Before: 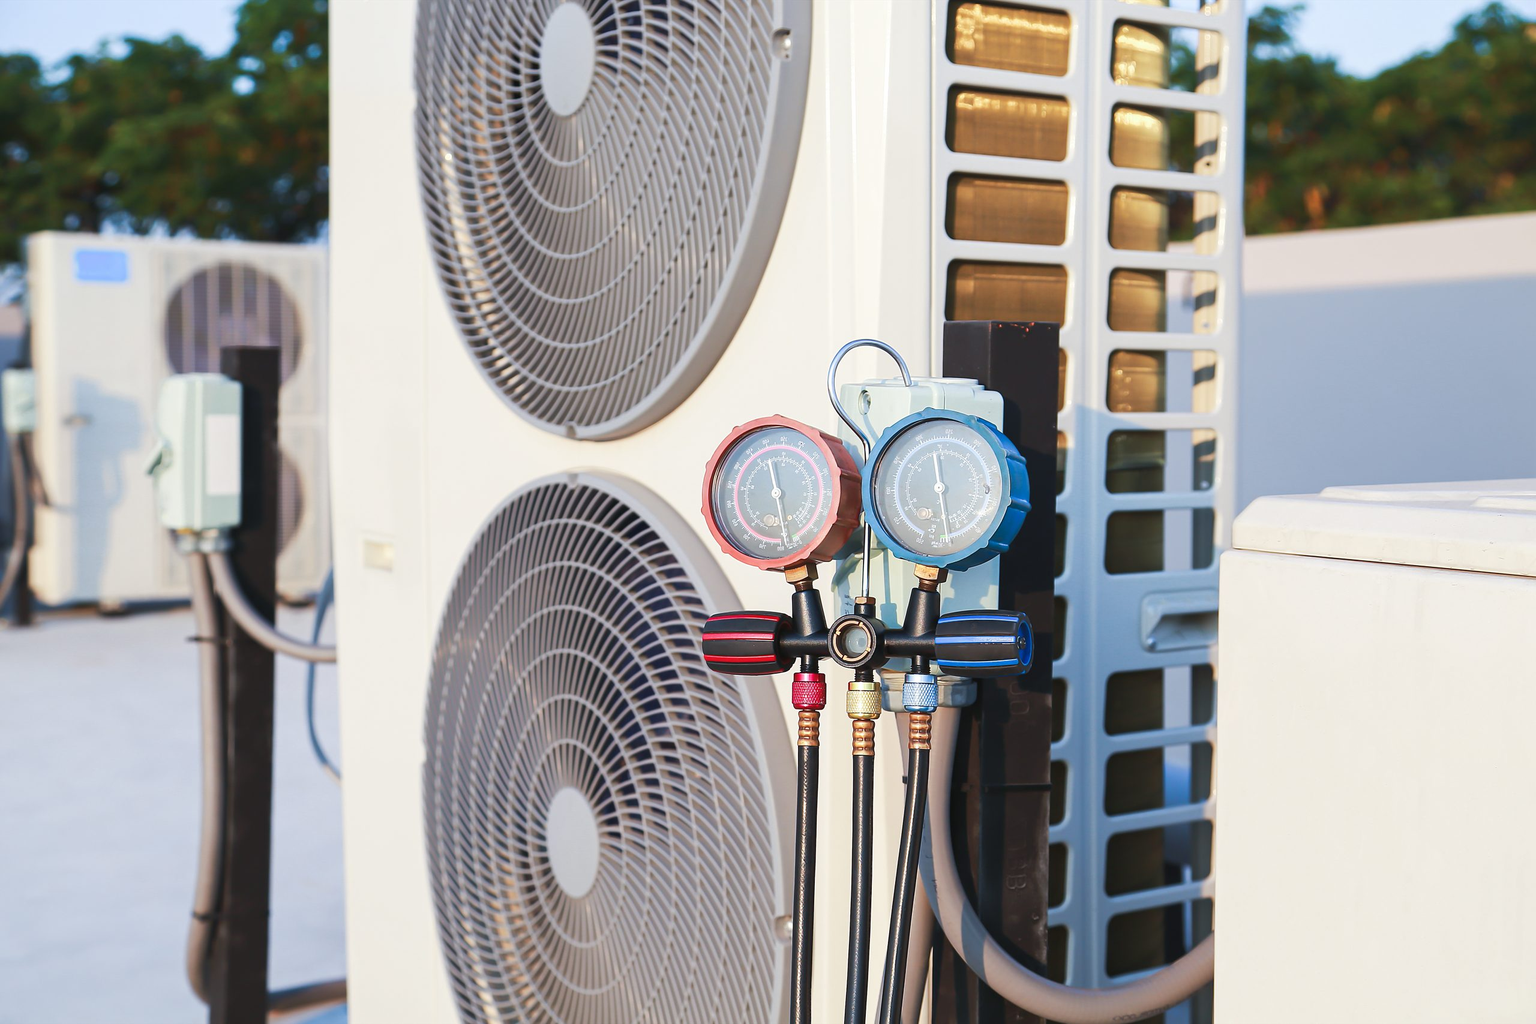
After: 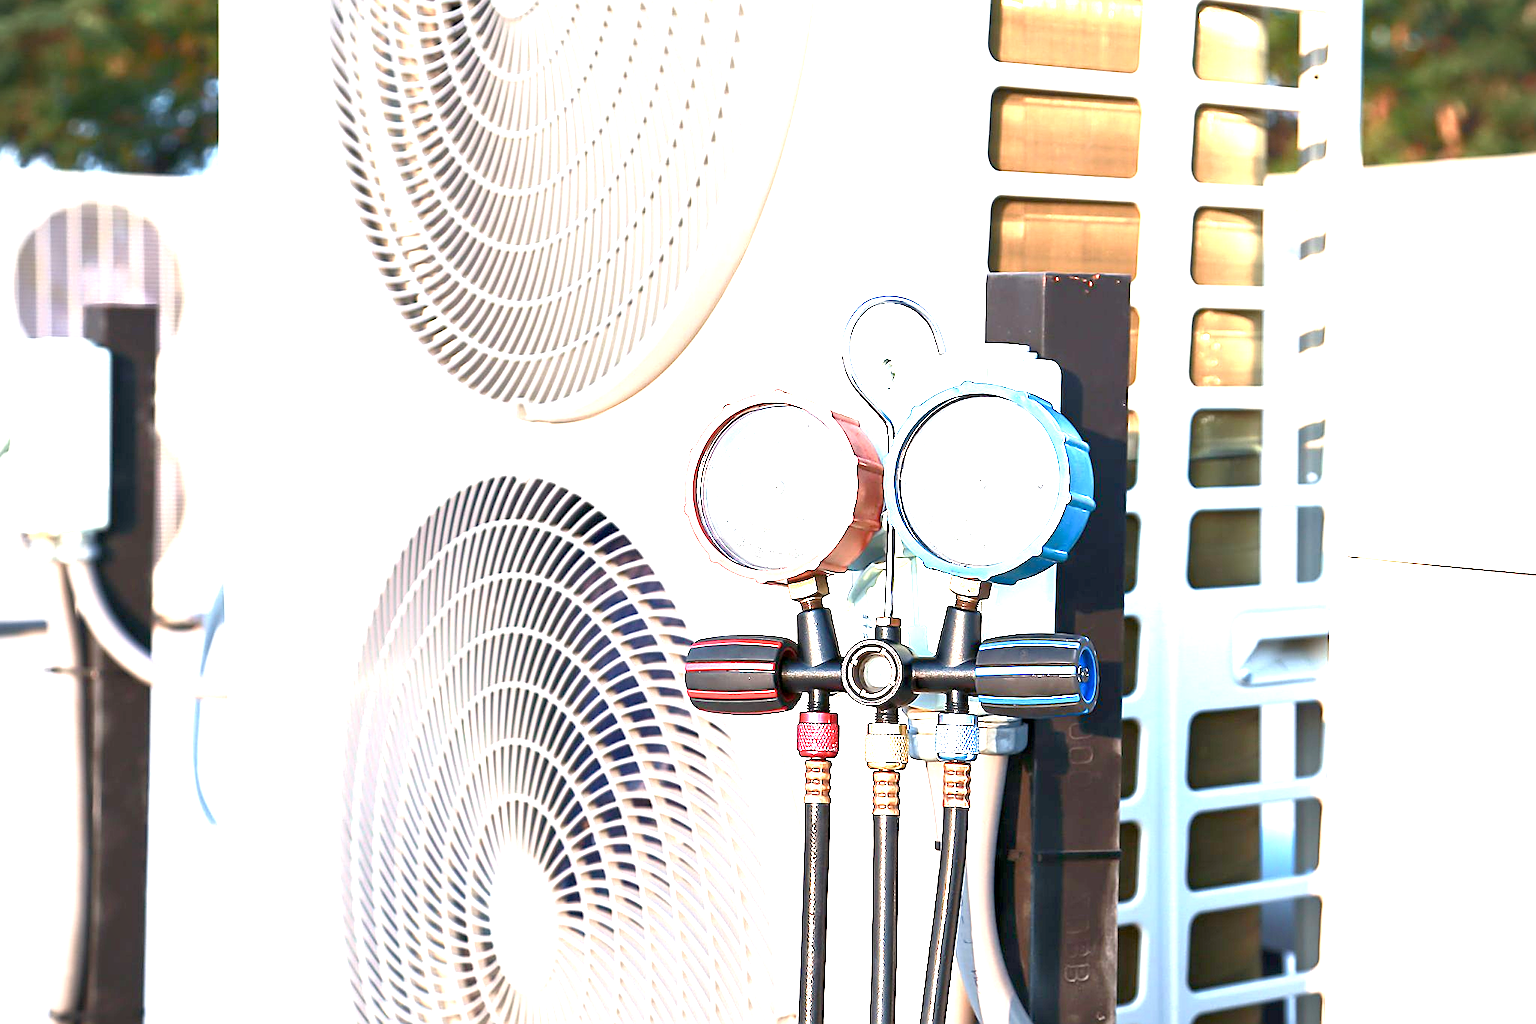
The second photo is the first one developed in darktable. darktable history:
sharpen: on, module defaults
crop and rotate: left 10.006%, top 10.072%, right 9.839%, bottom 9.764%
exposure: black level correction 0.006, exposure 2.081 EV, compensate exposure bias true, compensate highlight preservation false
contrast brightness saturation: saturation -0.068
vignetting: fall-off radius 61.17%, dithering 16-bit output
color balance rgb: shadows lift › luminance 0.772%, shadows lift › chroma 0.26%, shadows lift › hue 17.45°, power › luminance -3.856%, power › hue 144.12°, highlights gain › chroma 2.048%, highlights gain › hue 72.52°, perceptual saturation grading › global saturation 0.535%, perceptual saturation grading › highlights -19.729%, perceptual saturation grading › shadows 20.26%, global vibrance 20%
